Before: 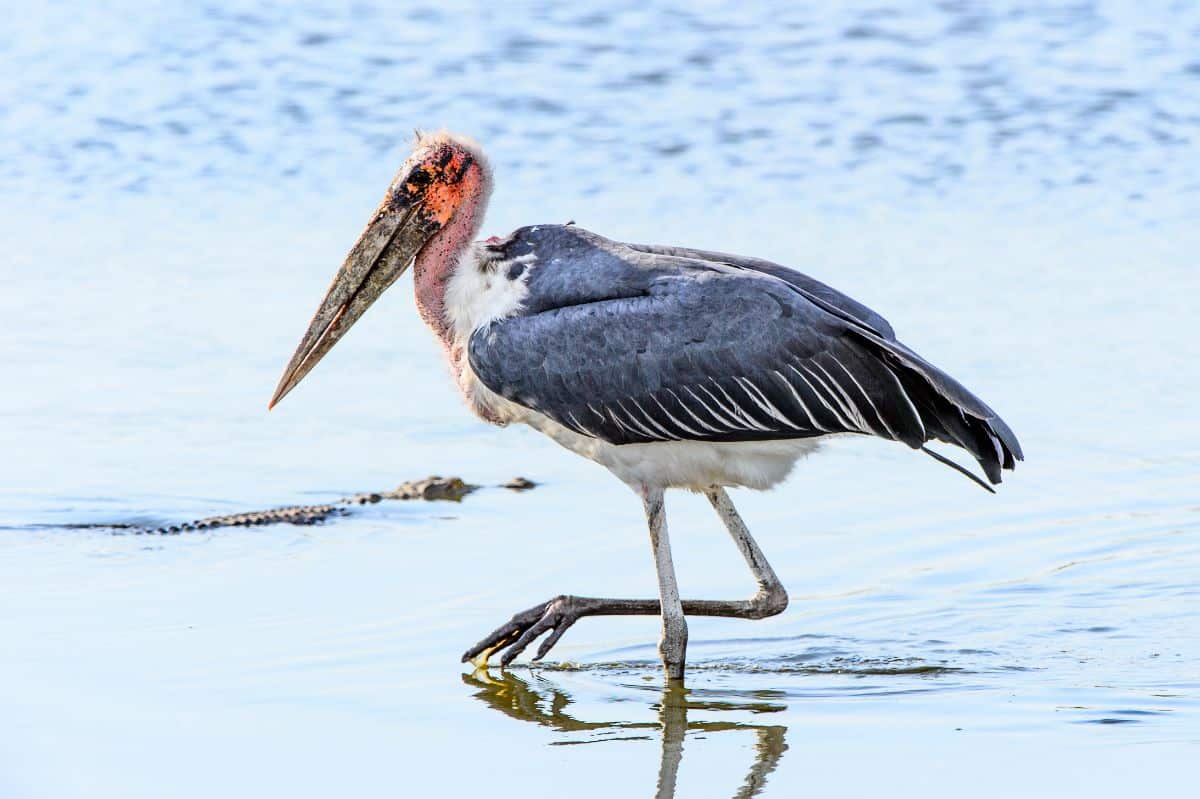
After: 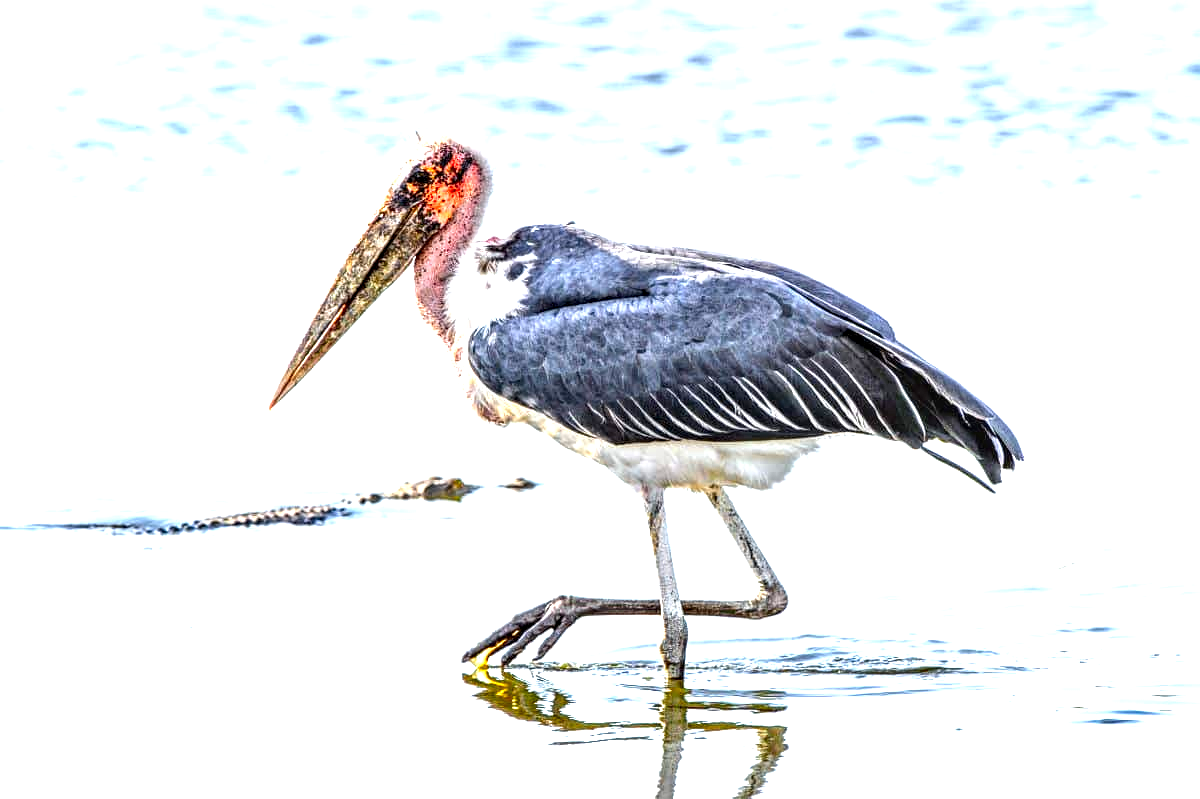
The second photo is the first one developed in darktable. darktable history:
exposure: black level correction 0.001, exposure 0.96 EV, compensate exposure bias true, compensate highlight preservation false
color zones: curves: ch0 [(0.224, 0.526) (0.75, 0.5)]; ch1 [(0.055, 0.526) (0.224, 0.761) (0.377, 0.526) (0.75, 0.5)], mix 32.53%
local contrast: detail 160%
